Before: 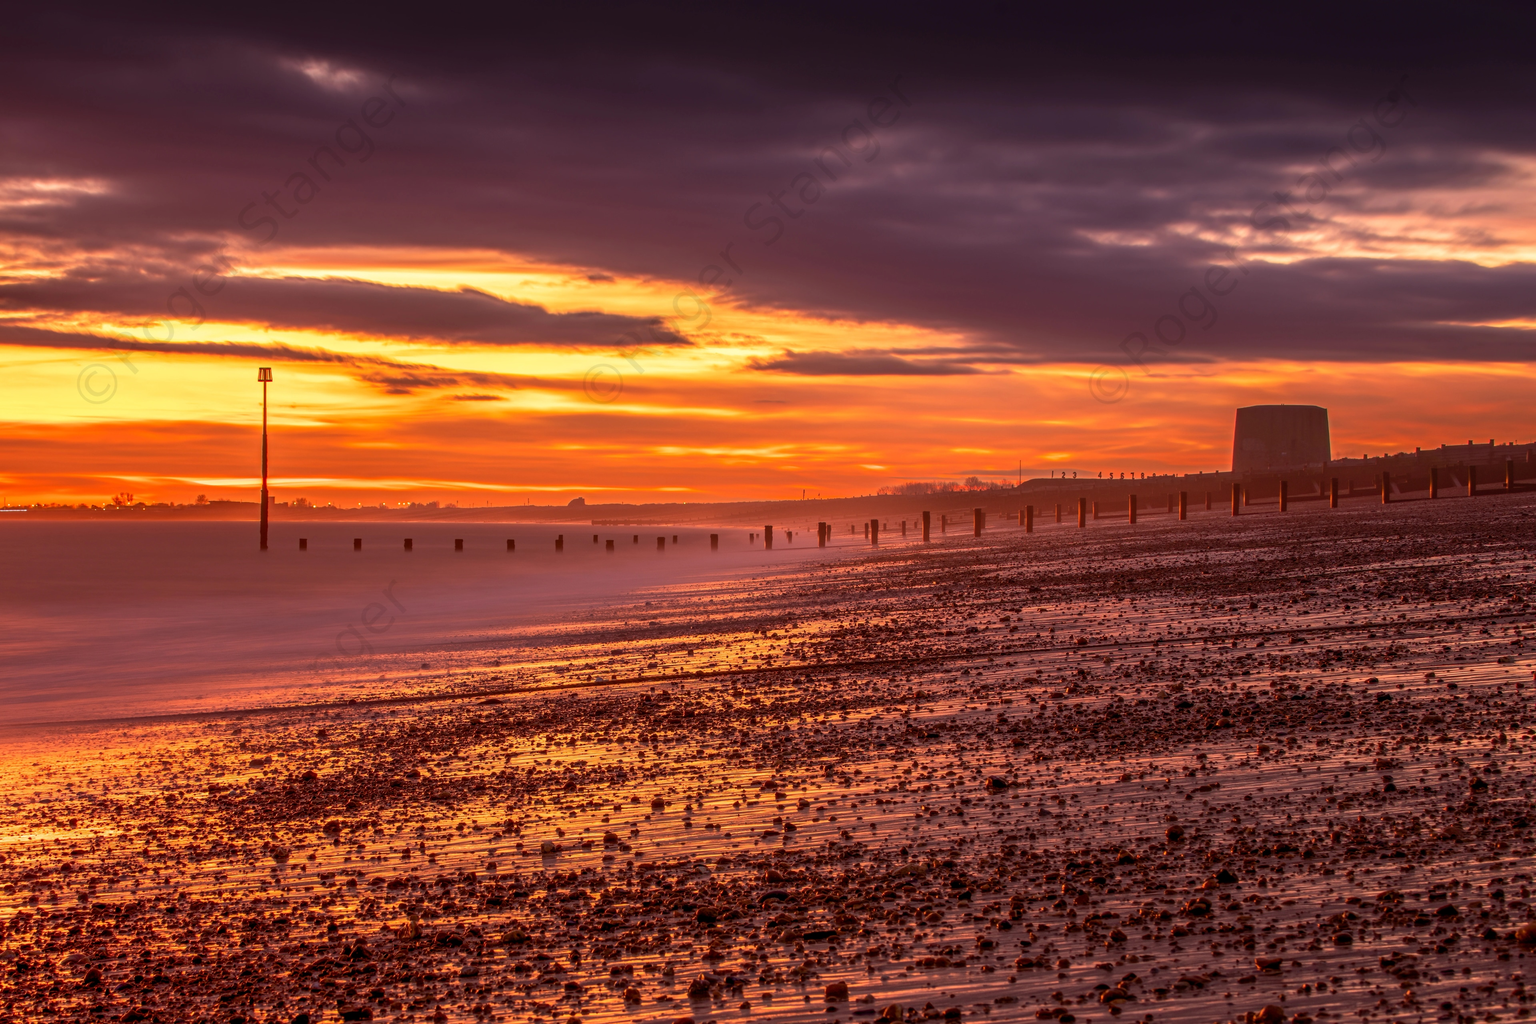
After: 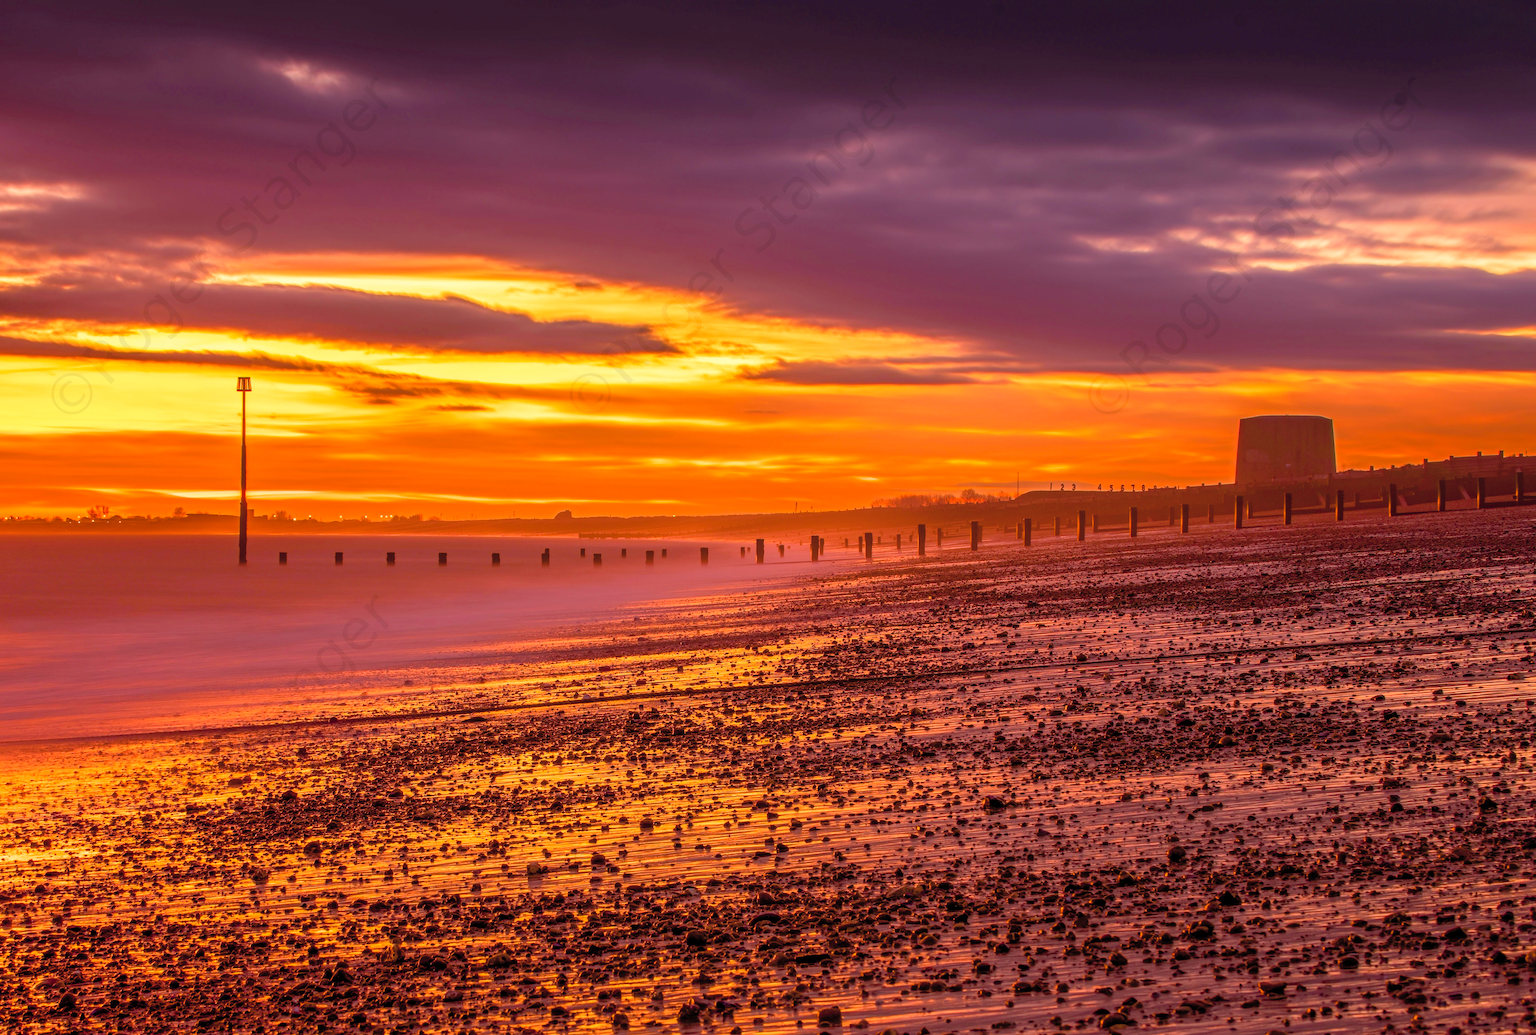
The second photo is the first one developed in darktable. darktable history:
crop and rotate: left 1.774%, right 0.633%, bottom 1.28%
contrast brightness saturation: brightness 0.15
color balance rgb: perceptual saturation grading › global saturation 35%, perceptual saturation grading › highlights -25%, perceptual saturation grading › shadows 50%
